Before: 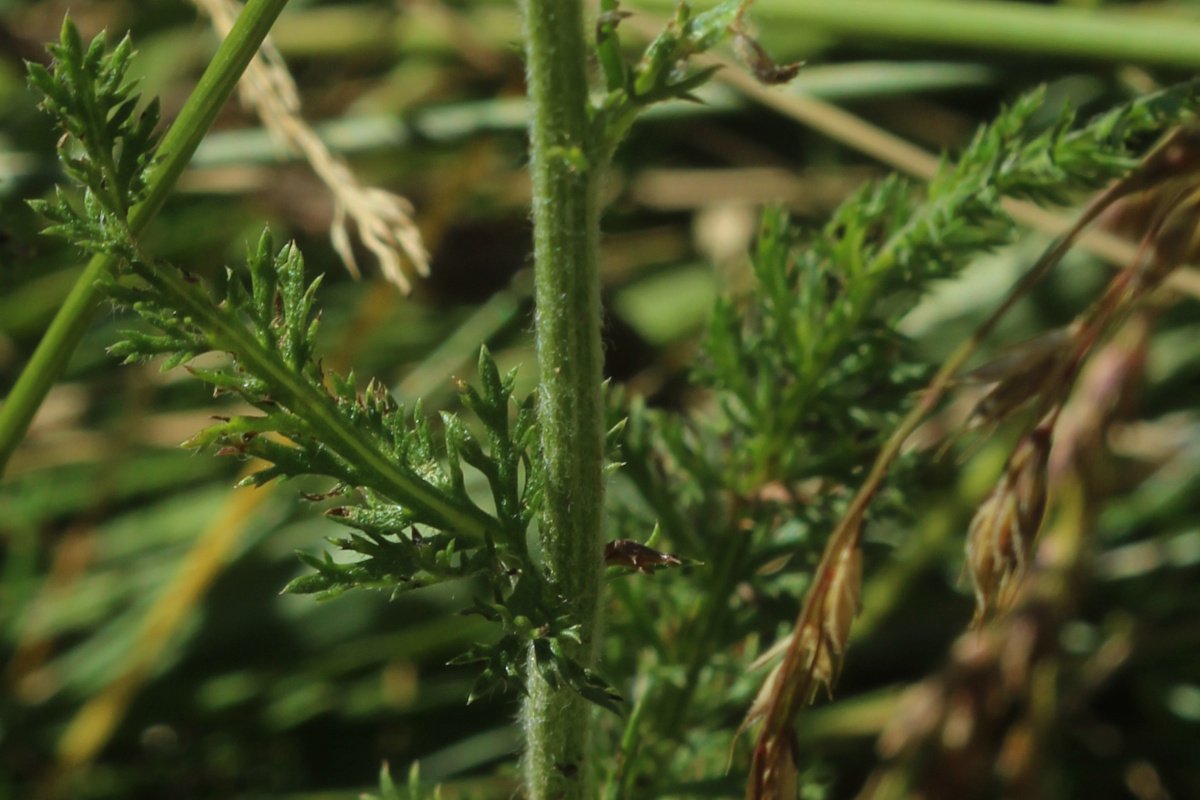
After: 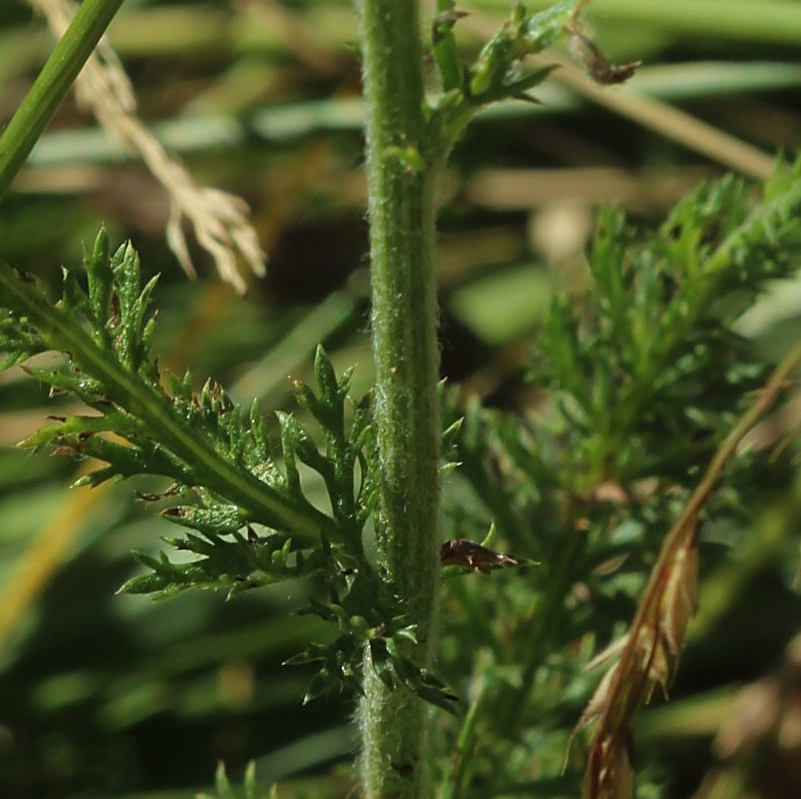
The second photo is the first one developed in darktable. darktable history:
crop and rotate: left 13.738%, right 19.447%
sharpen: on, module defaults
